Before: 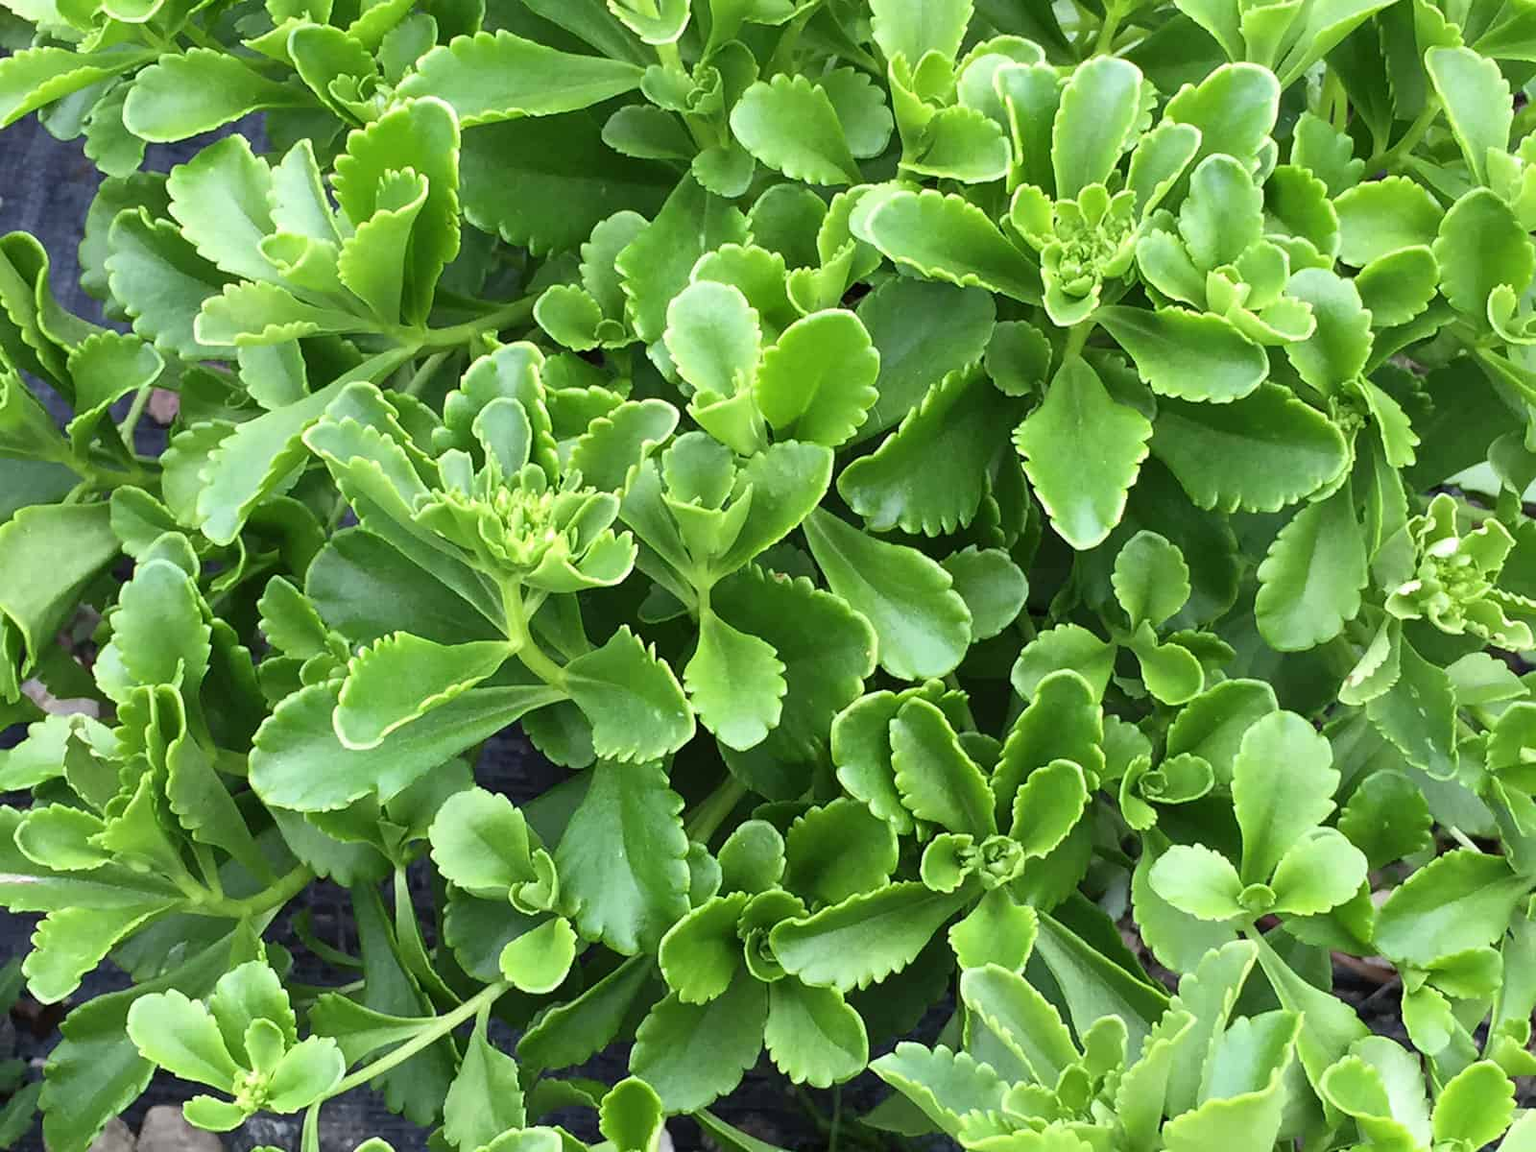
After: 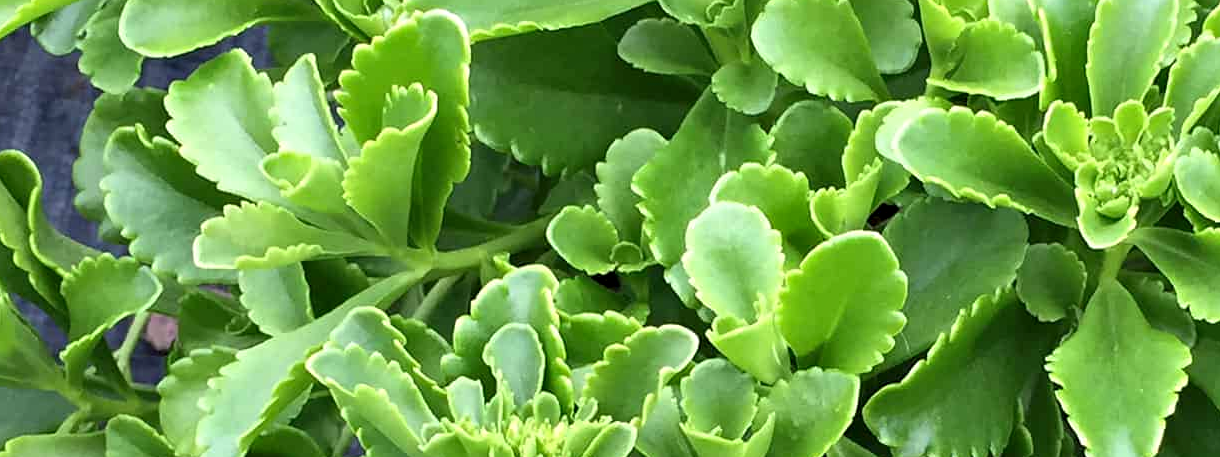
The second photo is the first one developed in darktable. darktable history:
crop: left 0.579%, top 7.627%, right 23.167%, bottom 54.275%
contrast equalizer: octaves 7, y [[0.6 ×6], [0.55 ×6], [0 ×6], [0 ×6], [0 ×6]], mix 0.35
